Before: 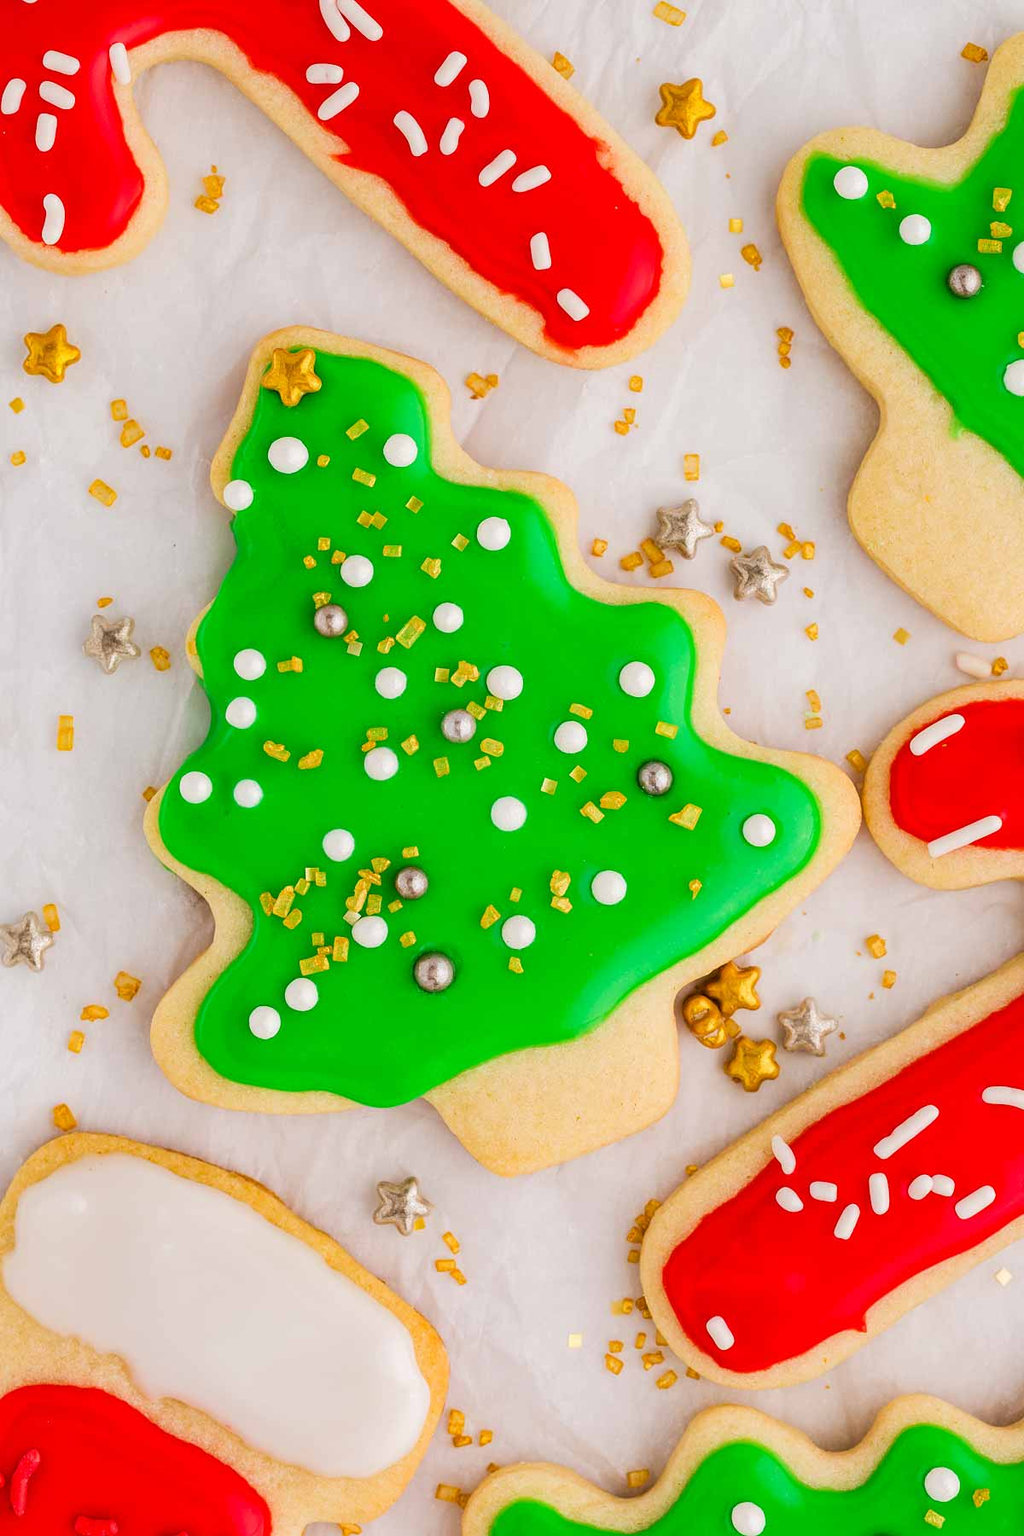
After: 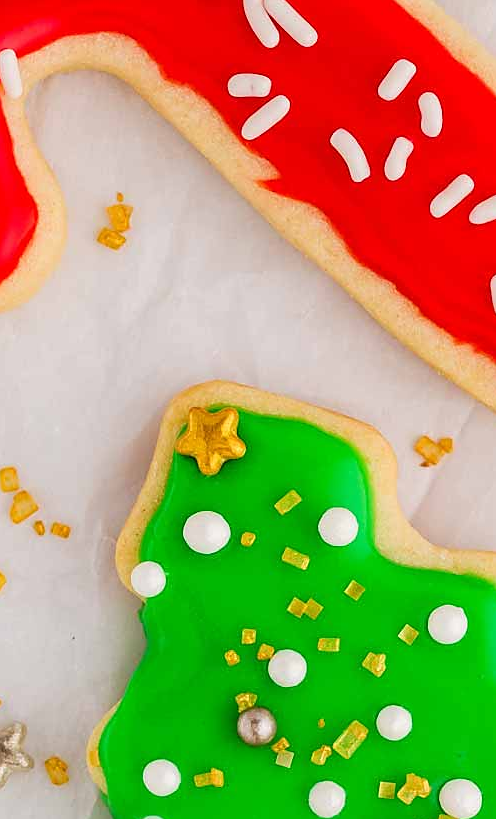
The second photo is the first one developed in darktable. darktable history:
crop and rotate: left 10.974%, top 0.074%, right 47.622%, bottom 54.421%
sharpen: radius 1.484, amount 0.397, threshold 1.165
